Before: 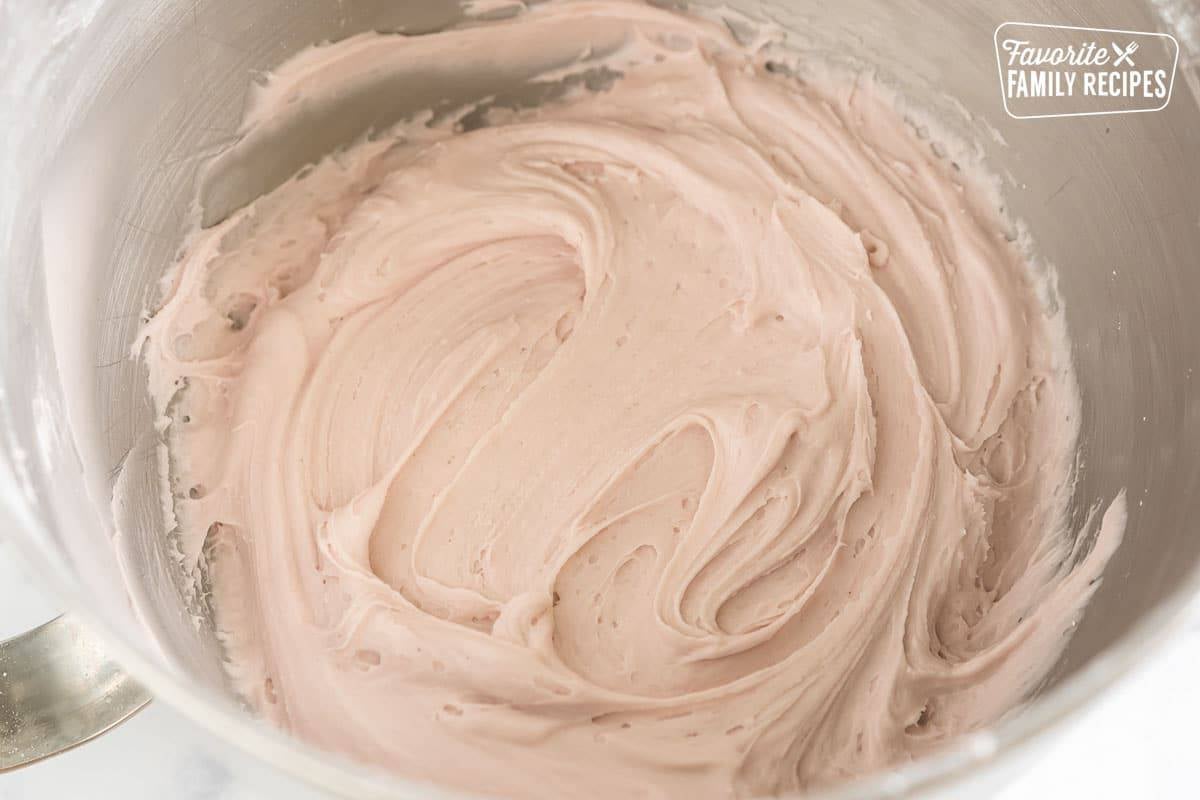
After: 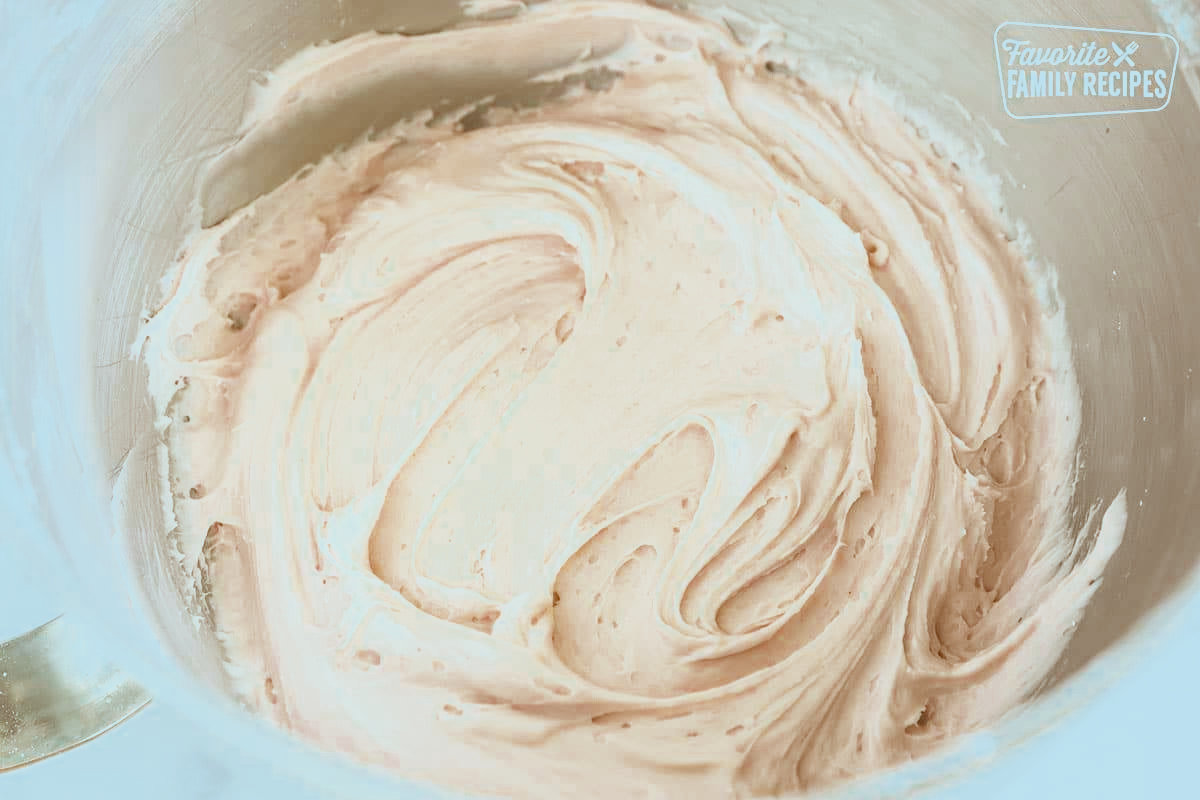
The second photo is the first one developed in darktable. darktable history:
color zones: curves: ch0 [(0, 0.5) (0.125, 0.4) (0.25, 0.5) (0.375, 0.4) (0.5, 0.4) (0.625, 0.35) (0.75, 0.35) (0.875, 0.5)]; ch1 [(0, 0.35) (0.125, 0.45) (0.25, 0.35) (0.375, 0.35) (0.5, 0.35) (0.625, 0.35) (0.75, 0.45) (0.875, 0.35)]; ch2 [(0, 0.6) (0.125, 0.5) (0.25, 0.5) (0.375, 0.6) (0.5, 0.6) (0.625, 0.5) (0.75, 0.5) (0.875, 0.5)]
color correction: highlights a* -14.88, highlights b* -16.26, shadows a* 10.52, shadows b* 28.69
color balance rgb: global offset › chroma 0.123%, global offset › hue 253.7°, perceptual saturation grading › global saturation 29.402%, perceptual brilliance grading › global brilliance 2.072%, perceptual brilliance grading › highlights -3.744%, global vibrance 34.424%
base curve: curves: ch0 [(0, 0) (0.688, 0.865) (1, 1)], preserve colors none
